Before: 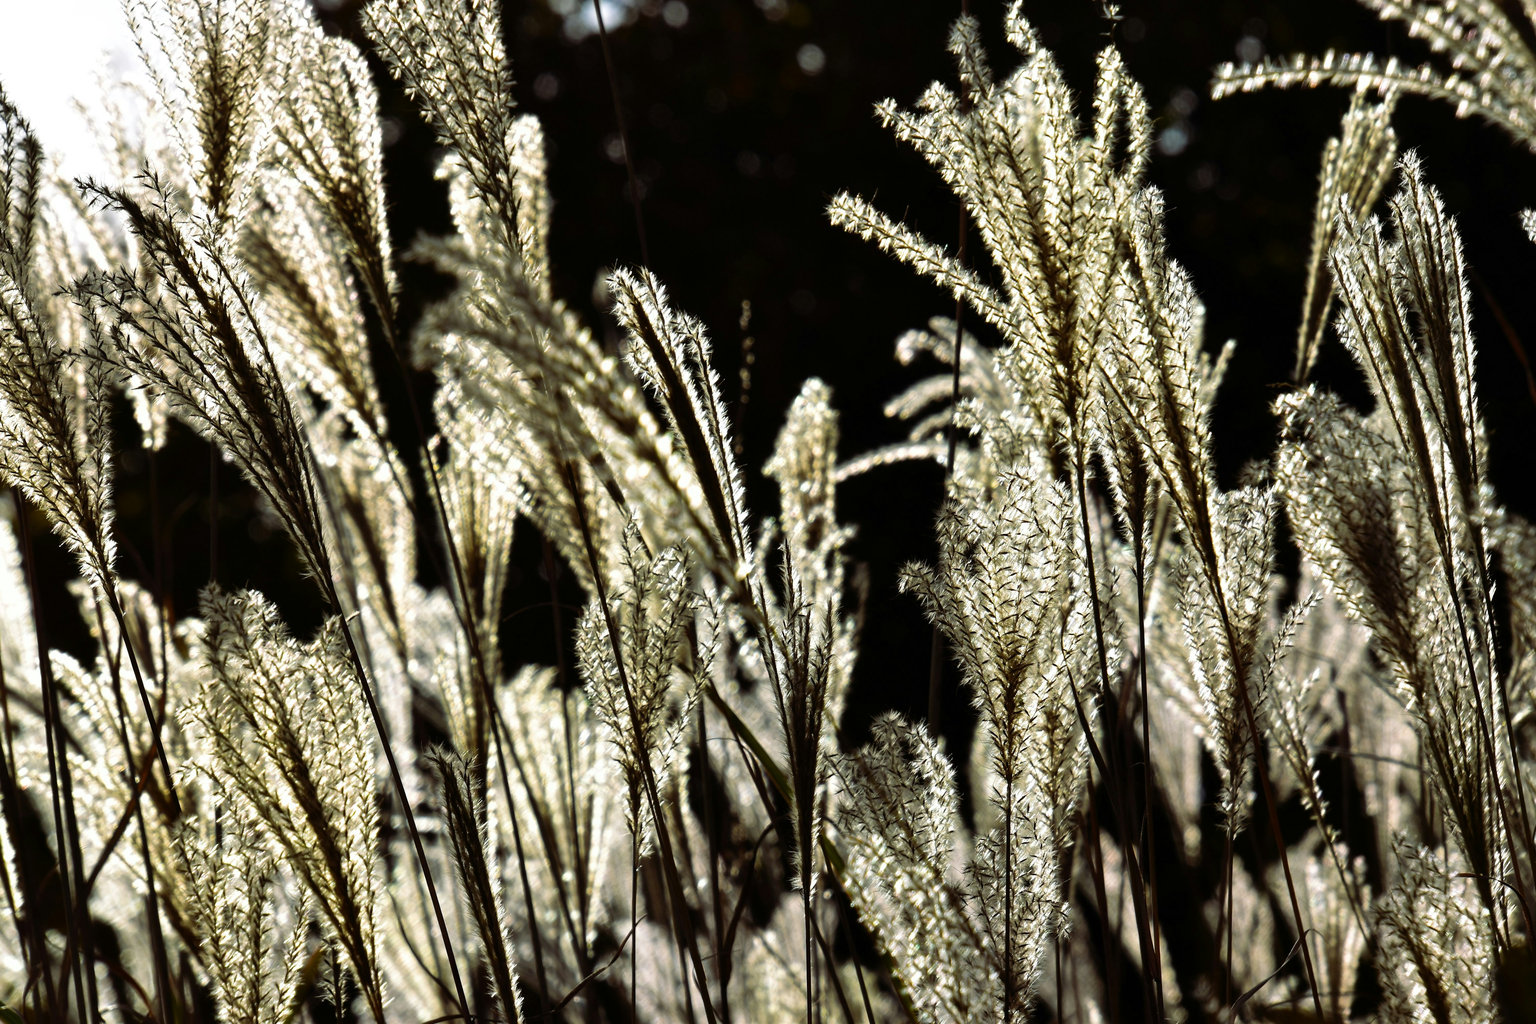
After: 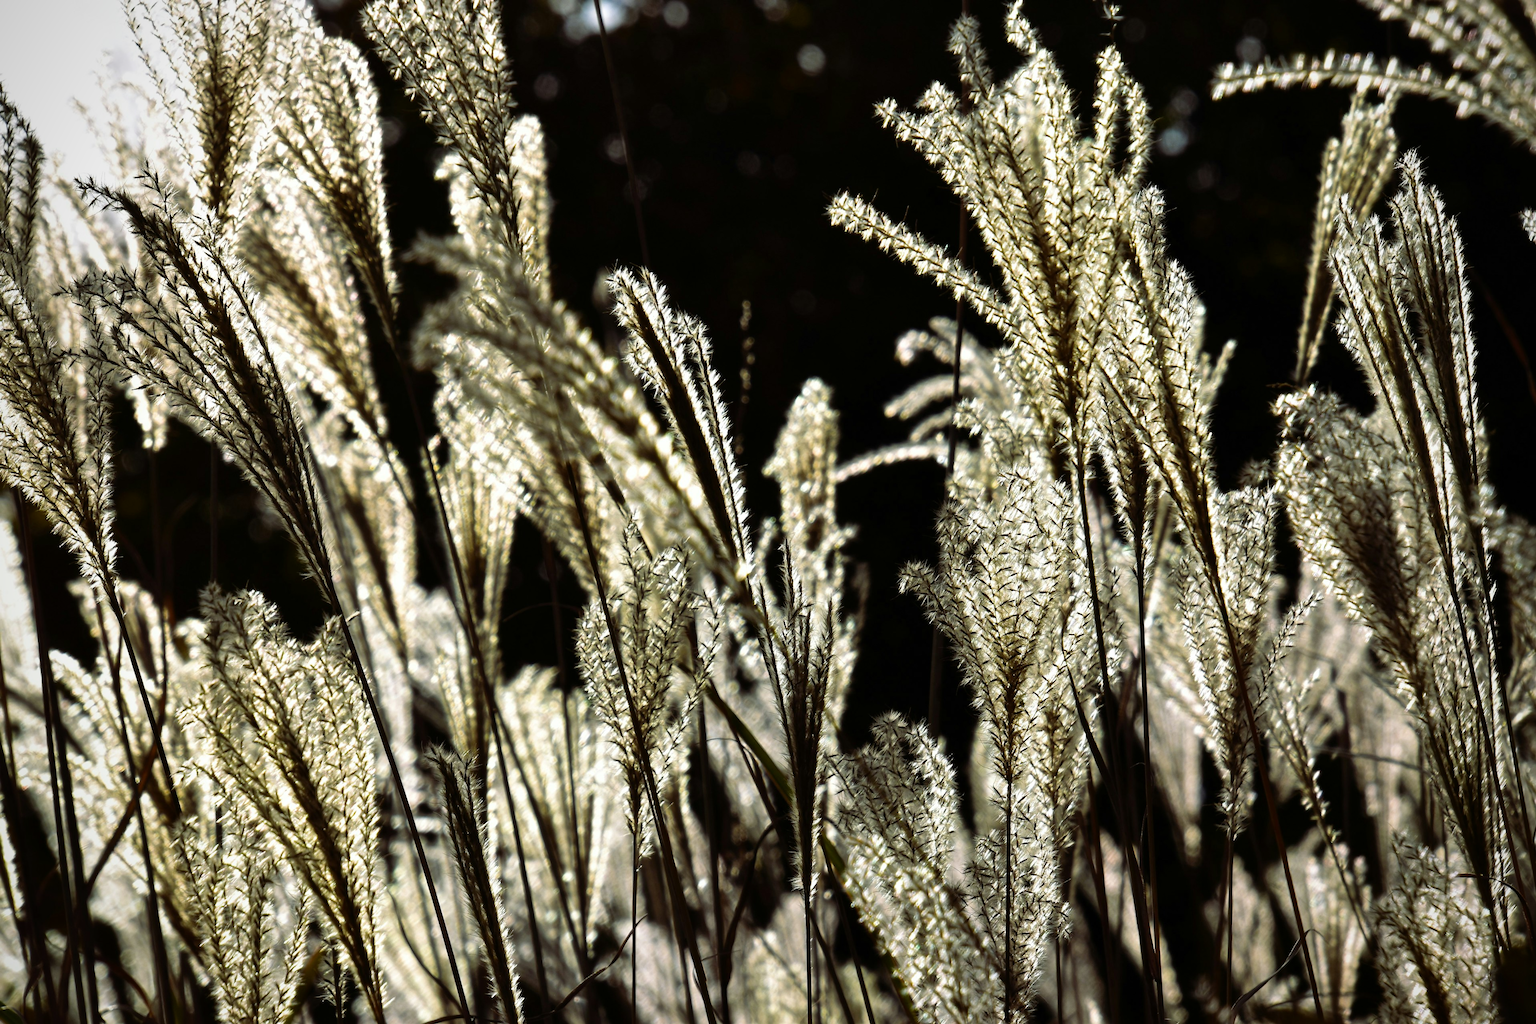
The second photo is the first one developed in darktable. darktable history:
vignetting: saturation 0, unbound false
white balance: emerald 1
